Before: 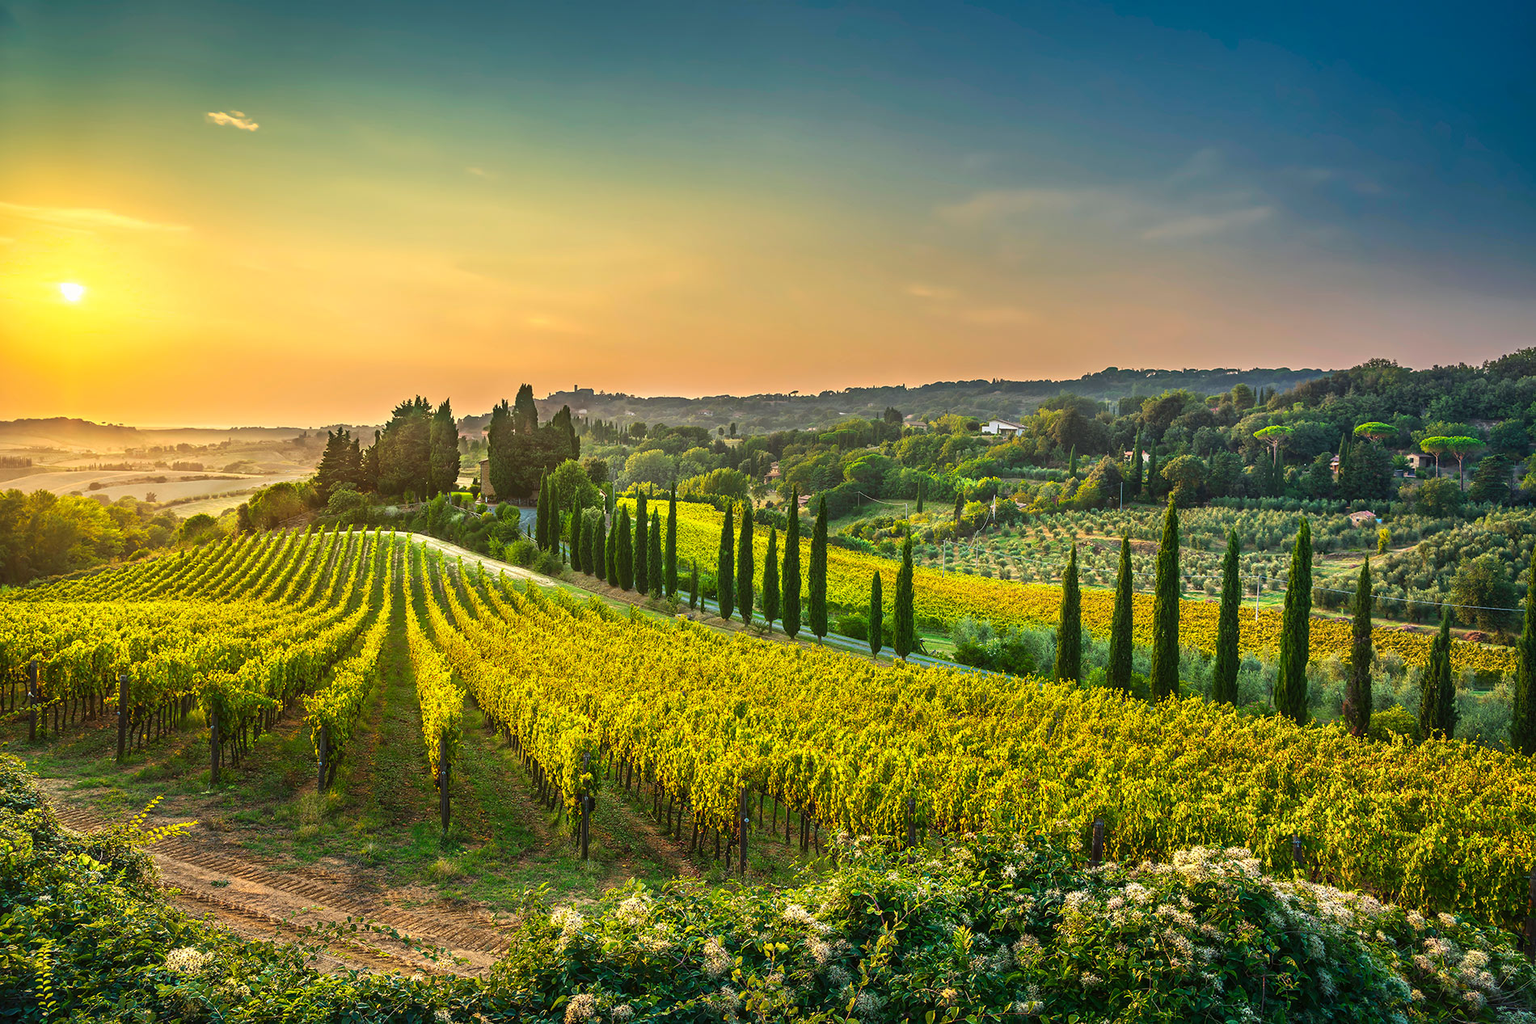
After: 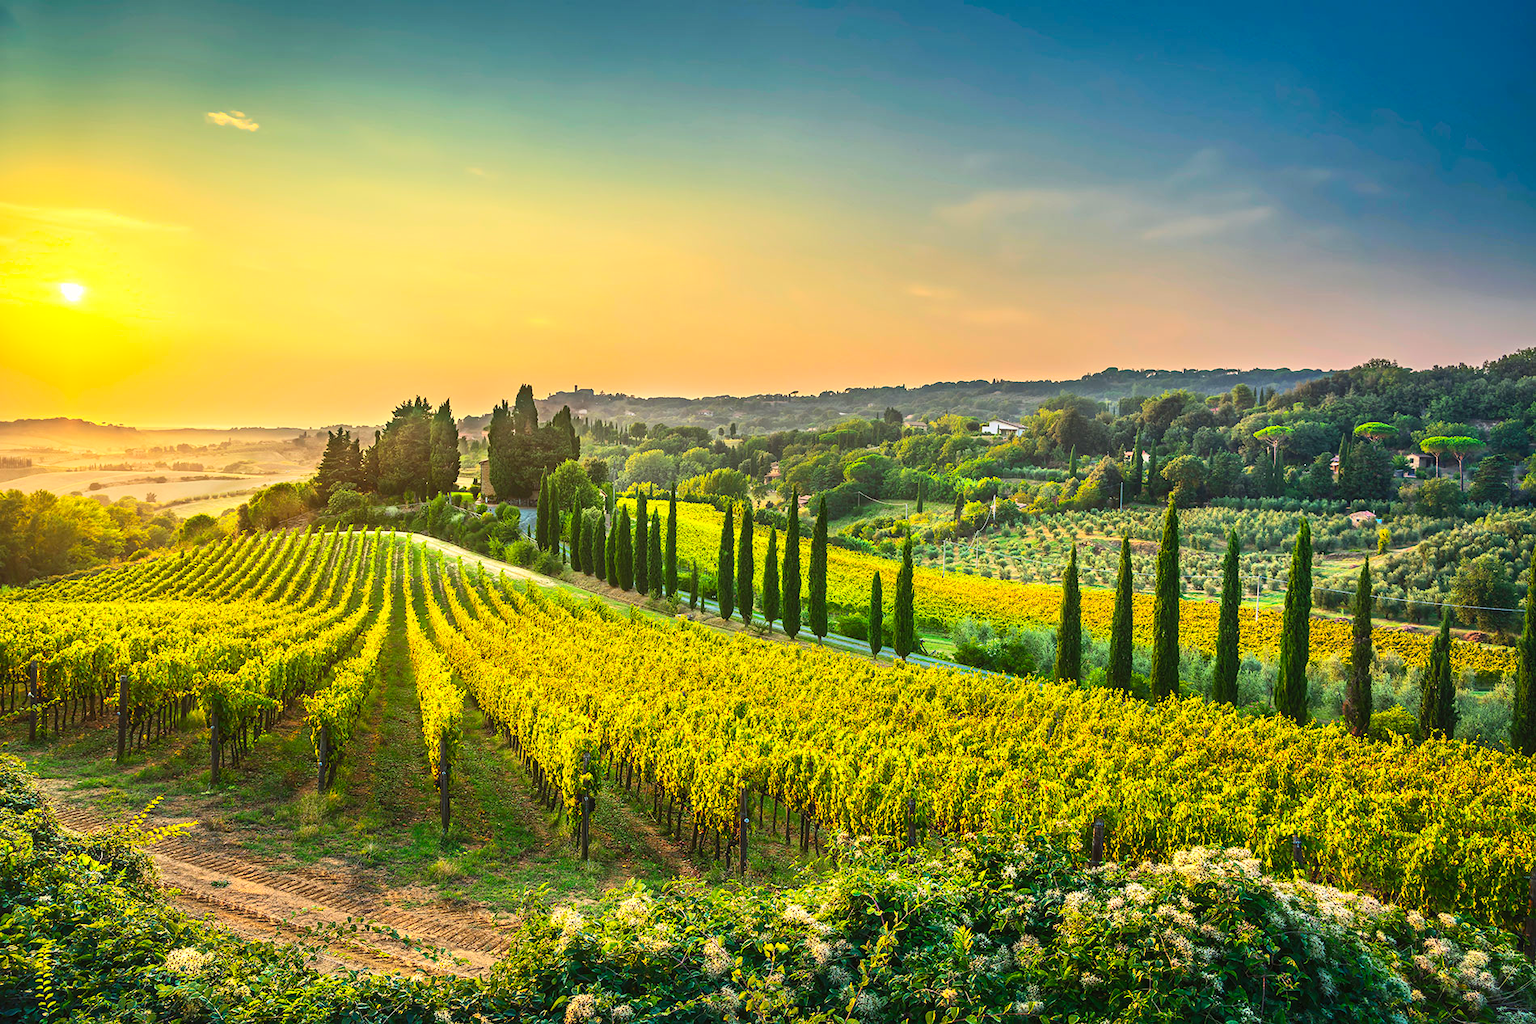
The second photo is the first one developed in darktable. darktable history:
contrast brightness saturation: contrast 0.203, brightness 0.167, saturation 0.227
